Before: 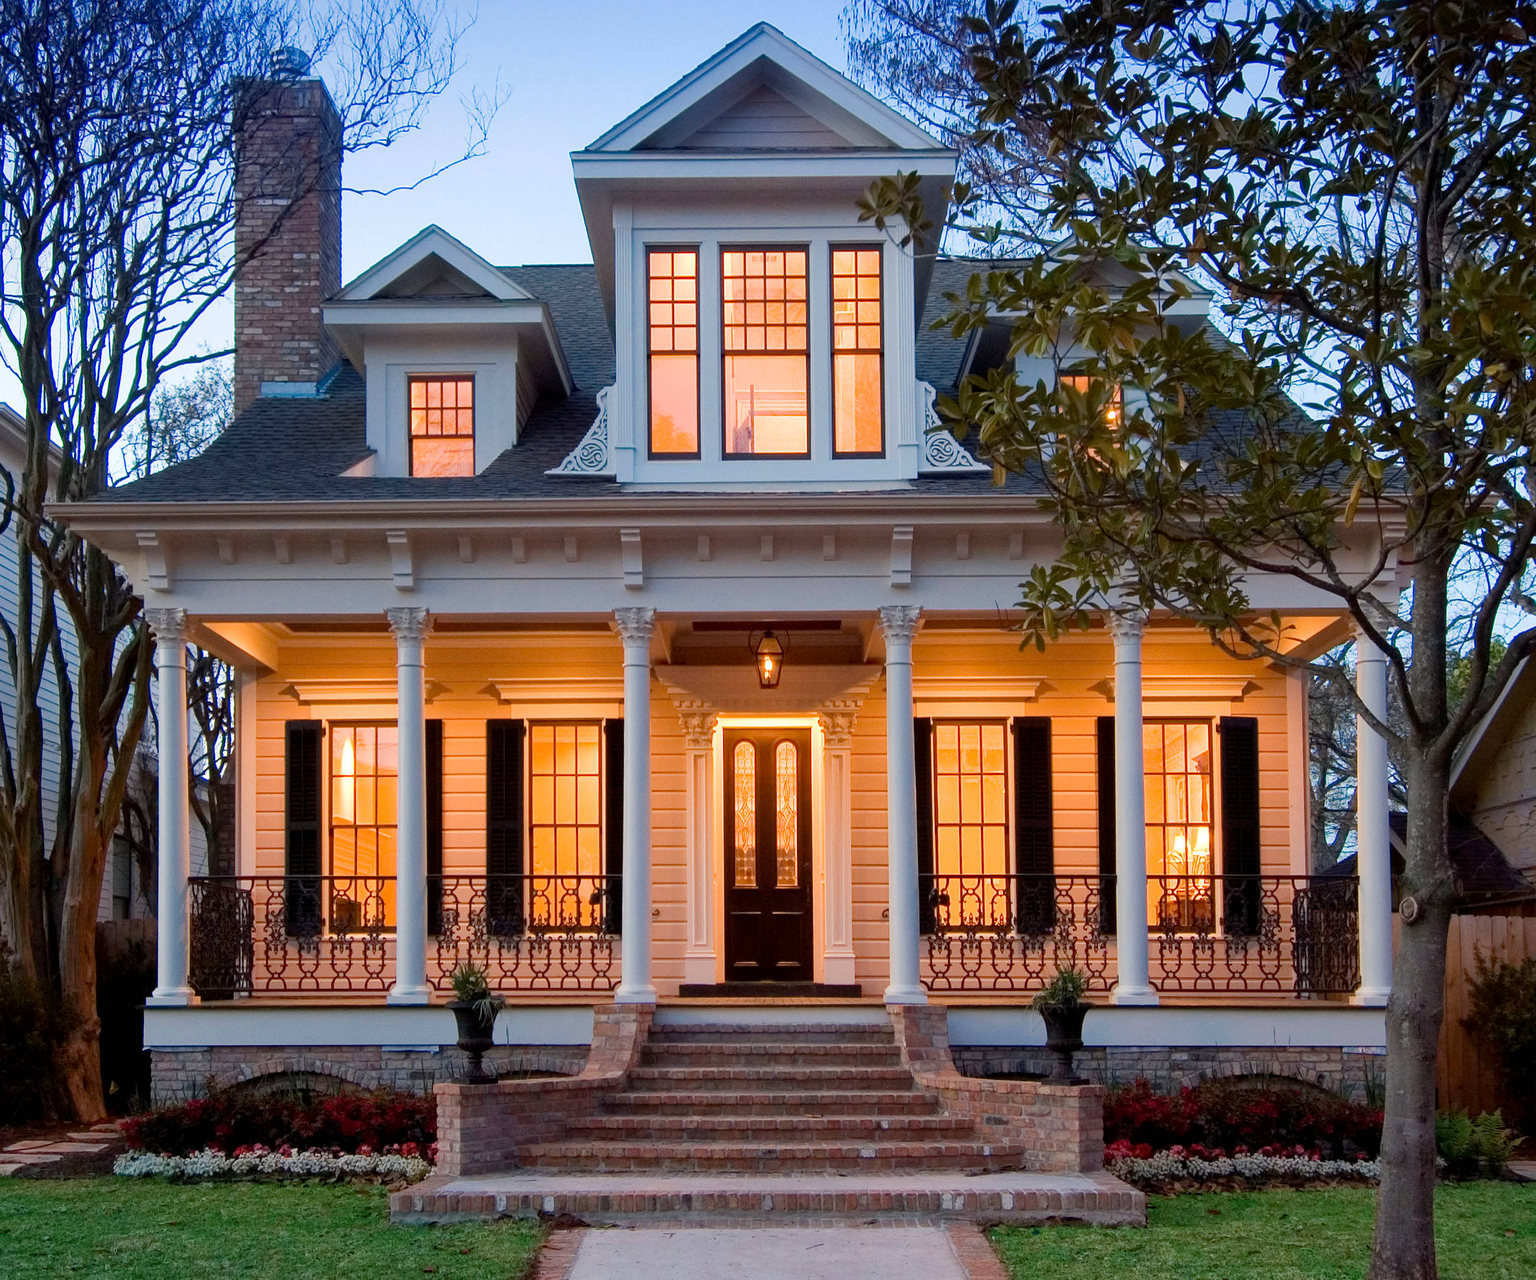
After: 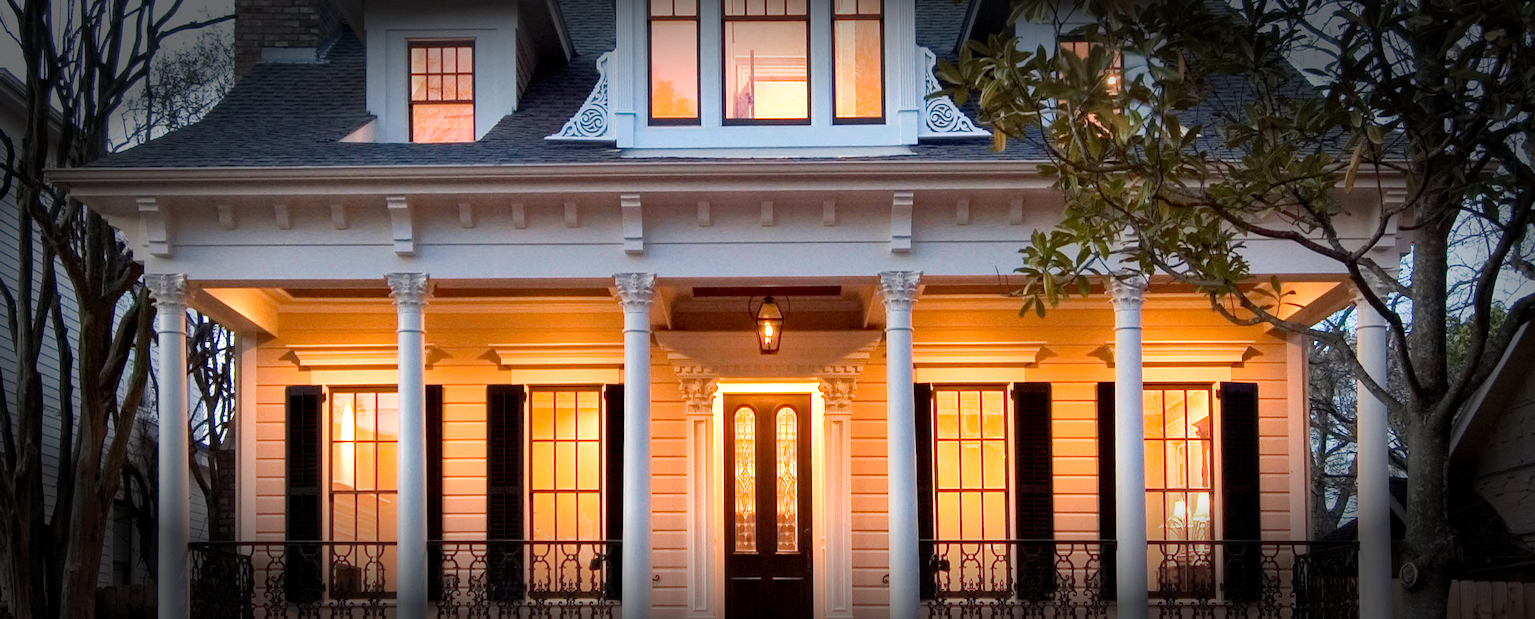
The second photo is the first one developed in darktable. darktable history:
exposure: black level correction 0.001, exposure 0.498 EV, compensate highlight preservation false
vignetting: fall-off start 65.9%, fall-off radius 39.84%, brightness -0.889, automatic ratio true, width/height ratio 0.679
crop and rotate: top 26.149%, bottom 25.44%
shadows and highlights: shadows 35.14, highlights -35.05, soften with gaussian
